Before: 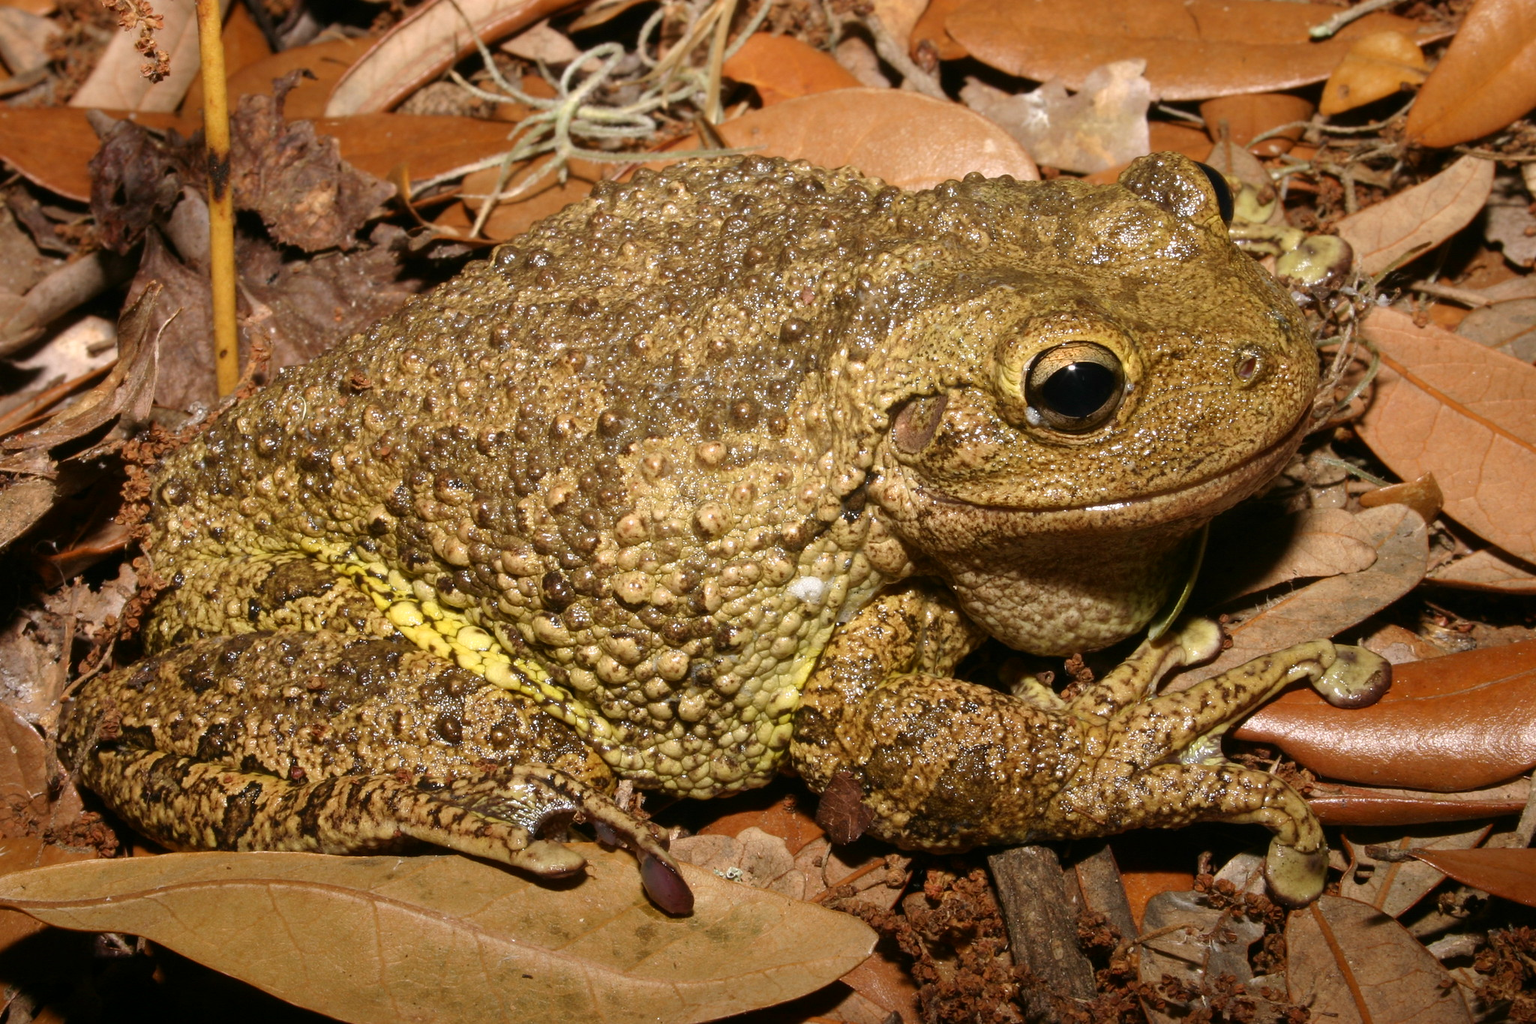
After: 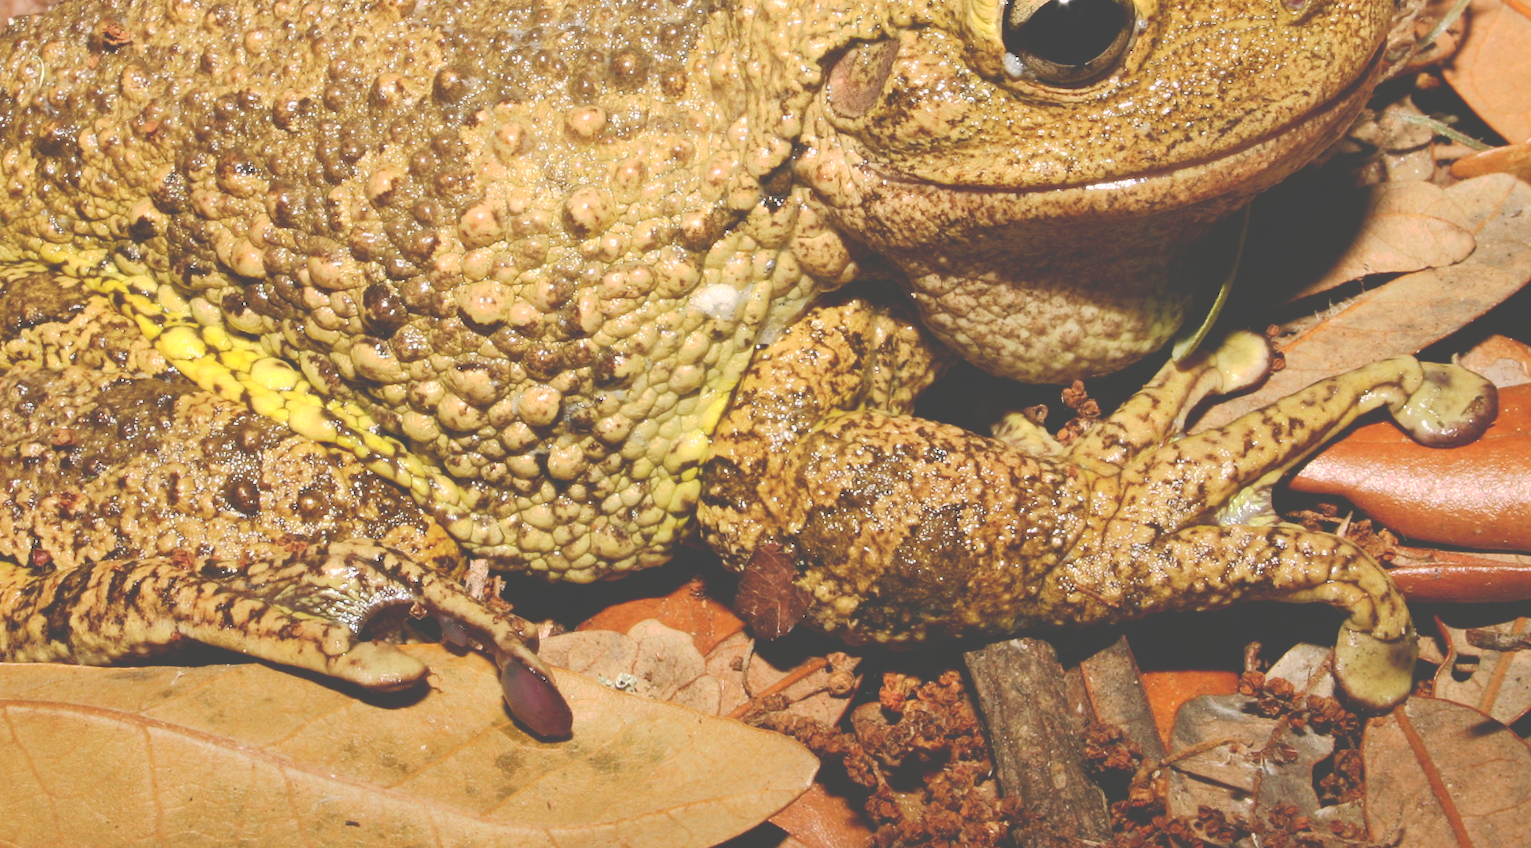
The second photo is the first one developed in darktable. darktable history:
rotate and perspective: rotation -1°, crop left 0.011, crop right 0.989, crop top 0.025, crop bottom 0.975
tone curve: curves: ch0 [(0, 0) (0.003, 0.277) (0.011, 0.277) (0.025, 0.279) (0.044, 0.282) (0.069, 0.286) (0.1, 0.289) (0.136, 0.294) (0.177, 0.318) (0.224, 0.345) (0.277, 0.379) (0.335, 0.425) (0.399, 0.481) (0.468, 0.542) (0.543, 0.594) (0.623, 0.662) (0.709, 0.731) (0.801, 0.792) (0.898, 0.851) (1, 1)], preserve colors none
crop and rotate: left 17.299%, top 35.115%, right 7.015%, bottom 1.024%
contrast brightness saturation: contrast 0.24, brightness 0.26, saturation 0.39
